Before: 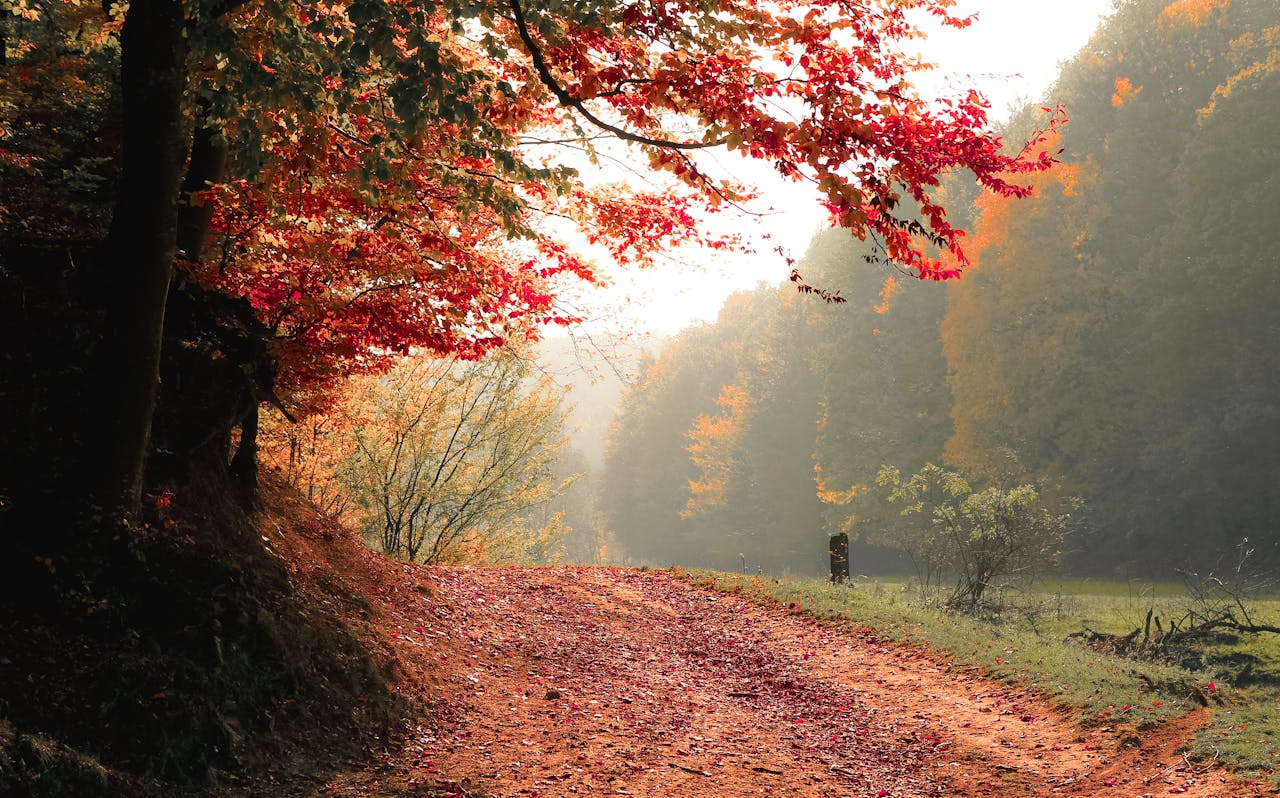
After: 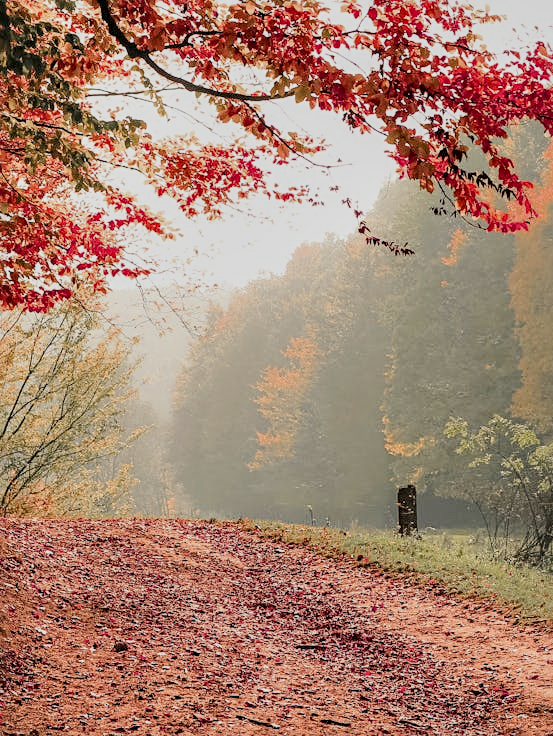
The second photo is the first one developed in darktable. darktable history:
sharpen: radius 2.478, amount 0.337
exposure: exposure 0.296 EV, compensate highlight preservation false
tone equalizer: edges refinement/feathering 500, mask exposure compensation -1.57 EV, preserve details no
contrast brightness saturation: saturation -0.085
crop: left 33.803%, top 6.036%, right 22.942%
filmic rgb: black relative exposure -7.08 EV, white relative exposure 5.34 EV, threshold 5.95 EV, hardness 3.02, iterations of high-quality reconstruction 0, contrast in shadows safe, enable highlight reconstruction true
local contrast: detail 130%
shadows and highlights: low approximation 0.01, soften with gaussian
